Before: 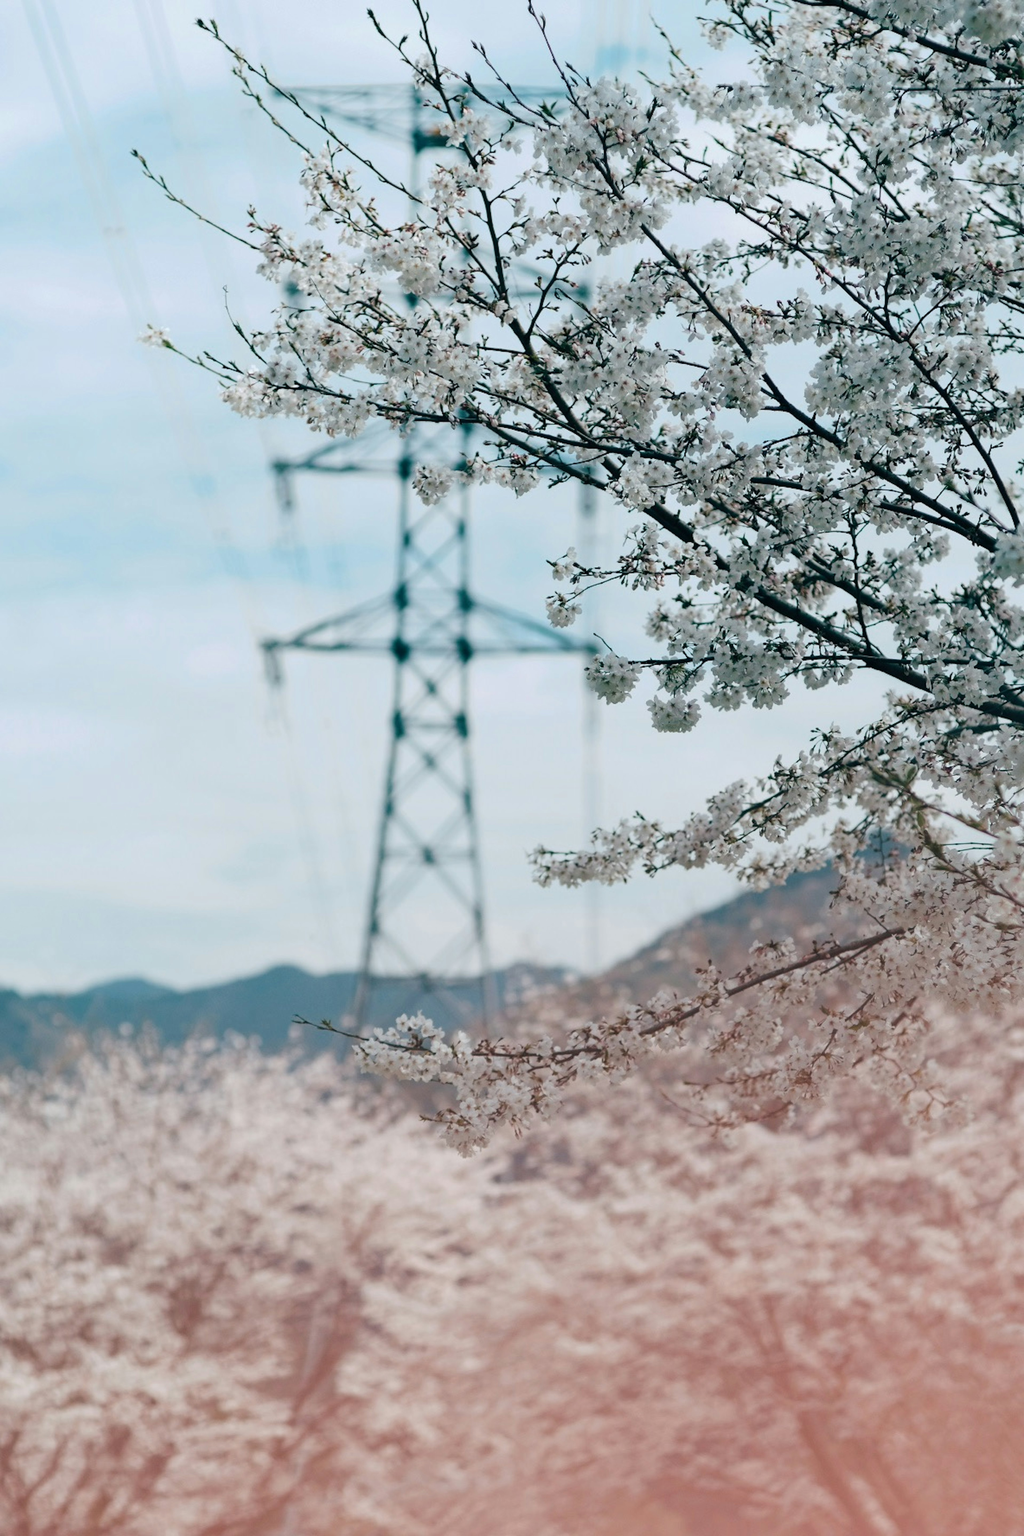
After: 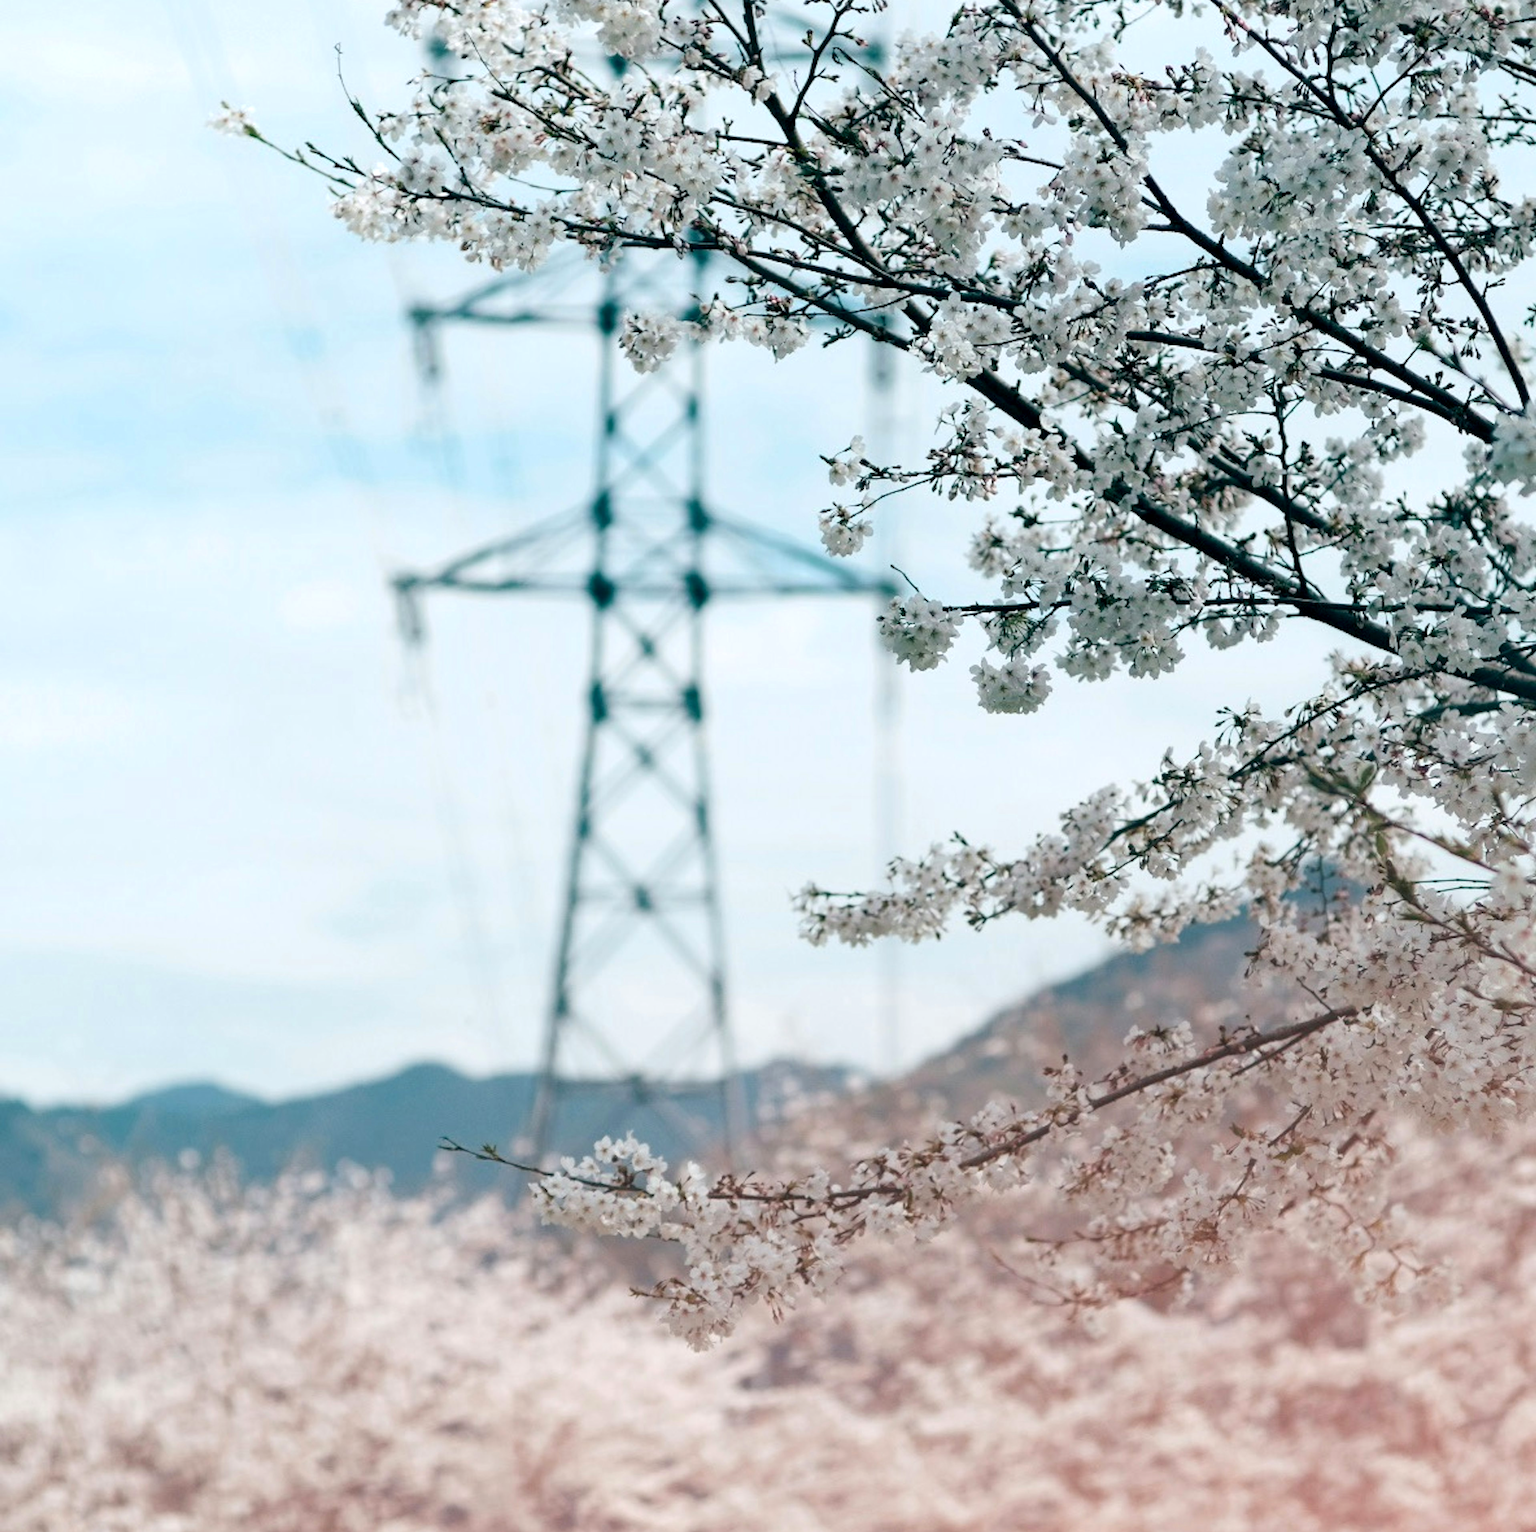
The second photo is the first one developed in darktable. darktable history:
crop: top 16.727%, bottom 16.727%
exposure: black level correction 0.003, exposure 0.383 EV, compensate highlight preservation false
